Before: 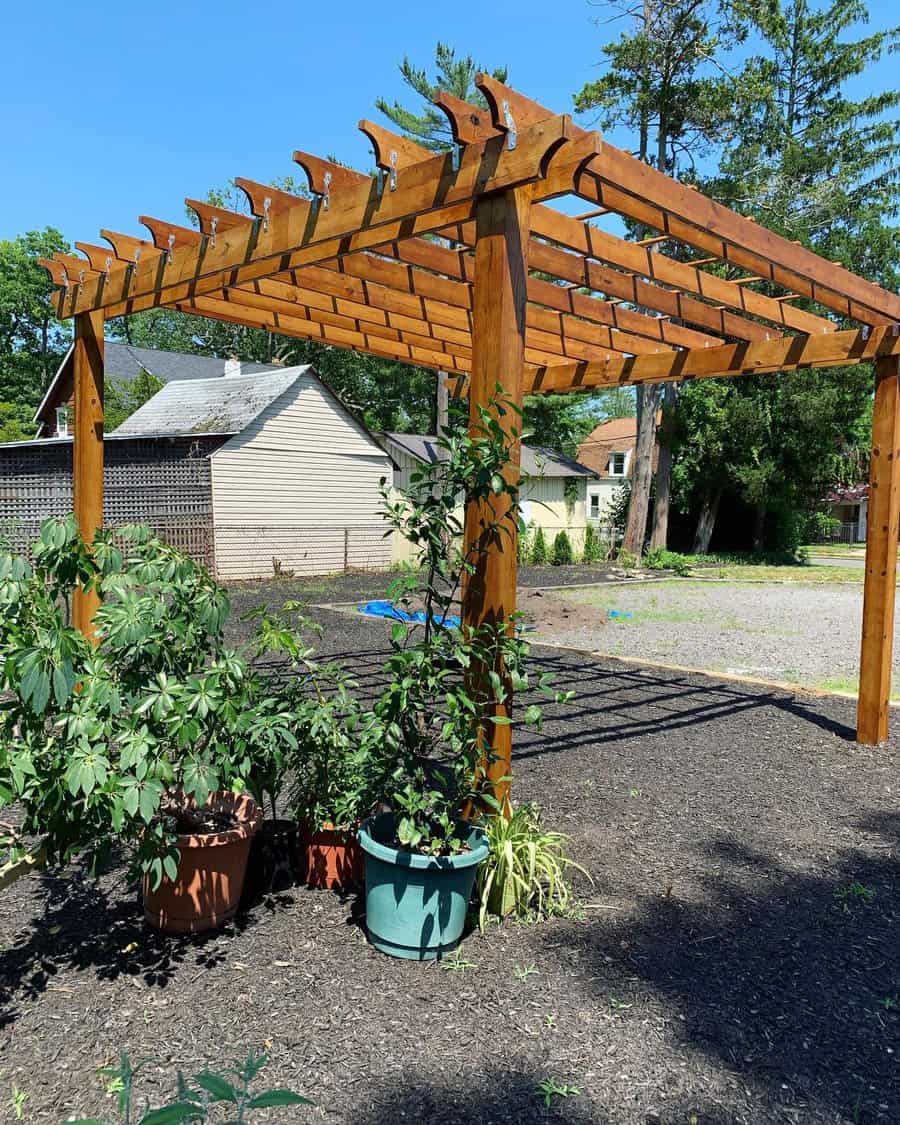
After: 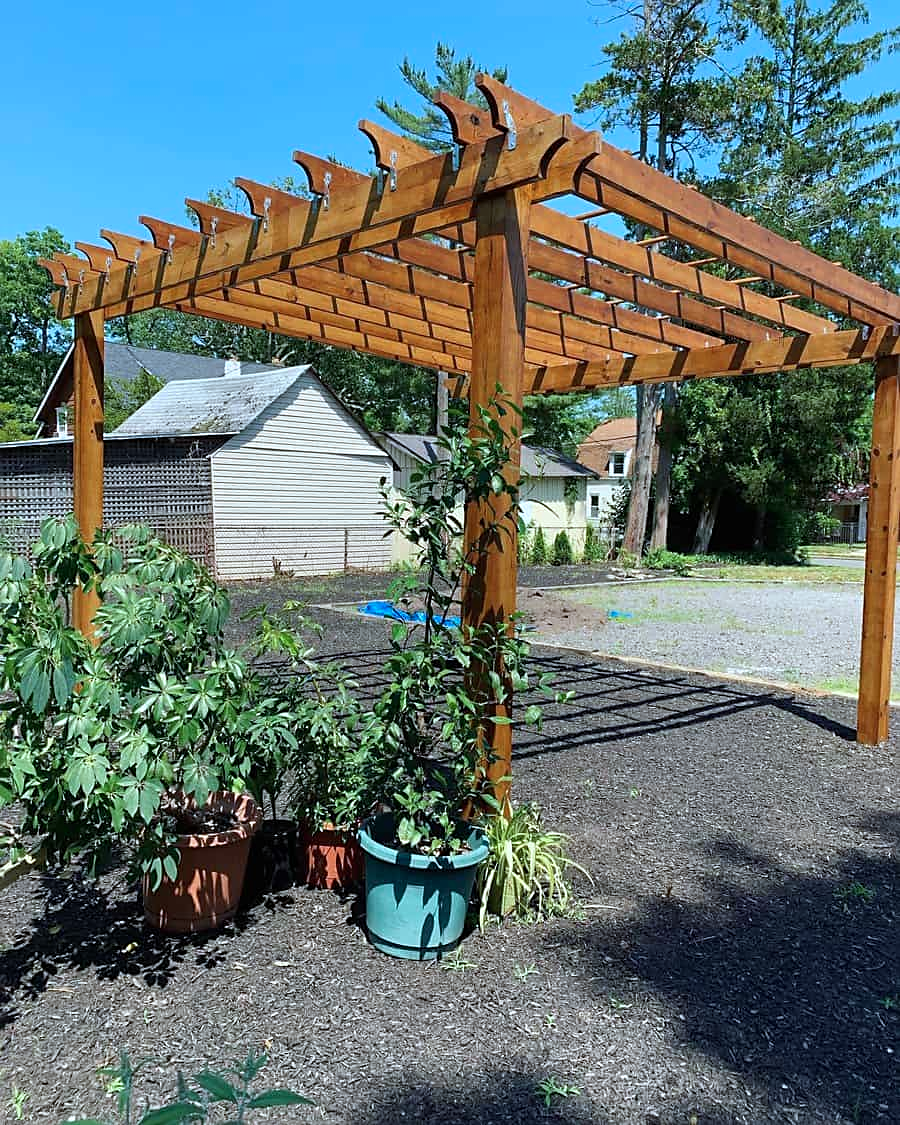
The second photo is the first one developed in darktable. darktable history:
sharpen: radius 1.812, amount 0.402, threshold 1.28
color correction: highlights a* -3.99, highlights b* -10.61
